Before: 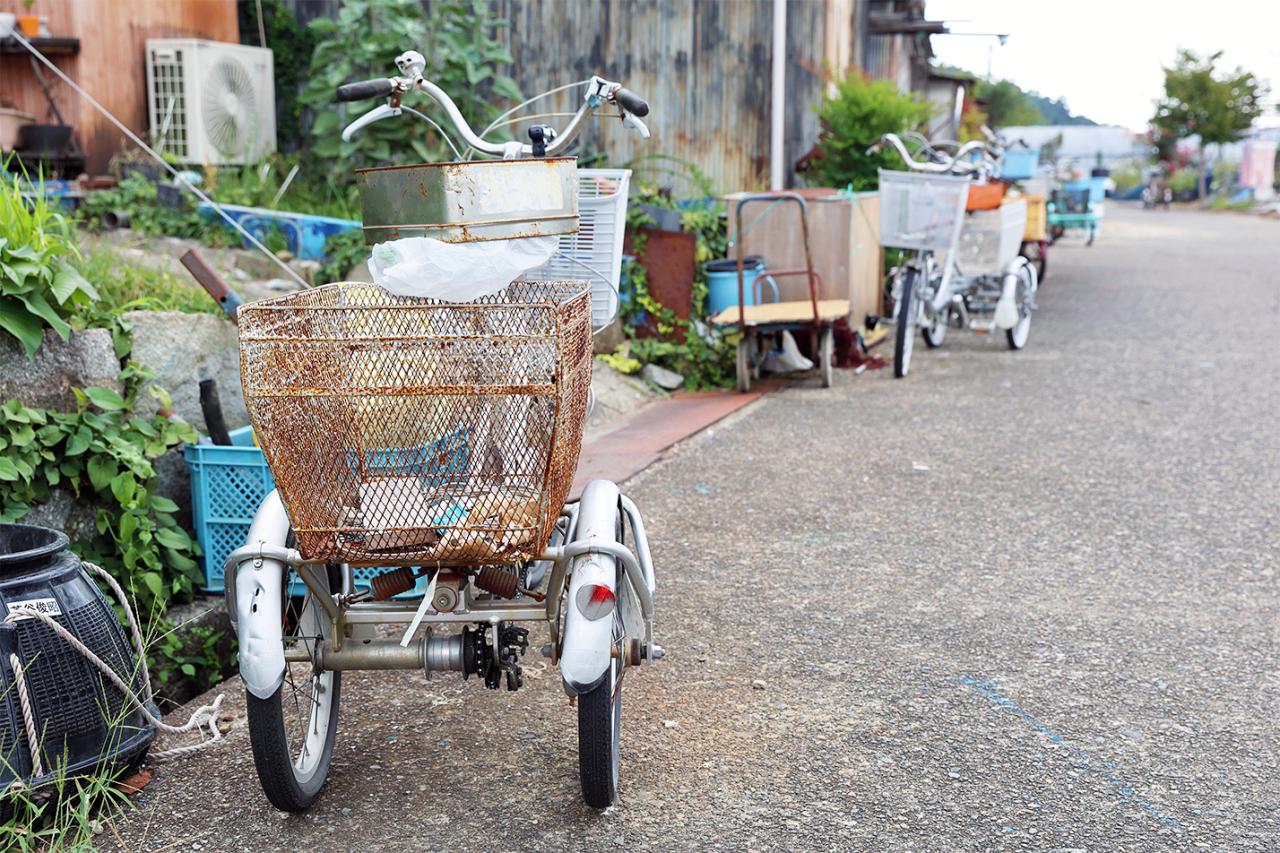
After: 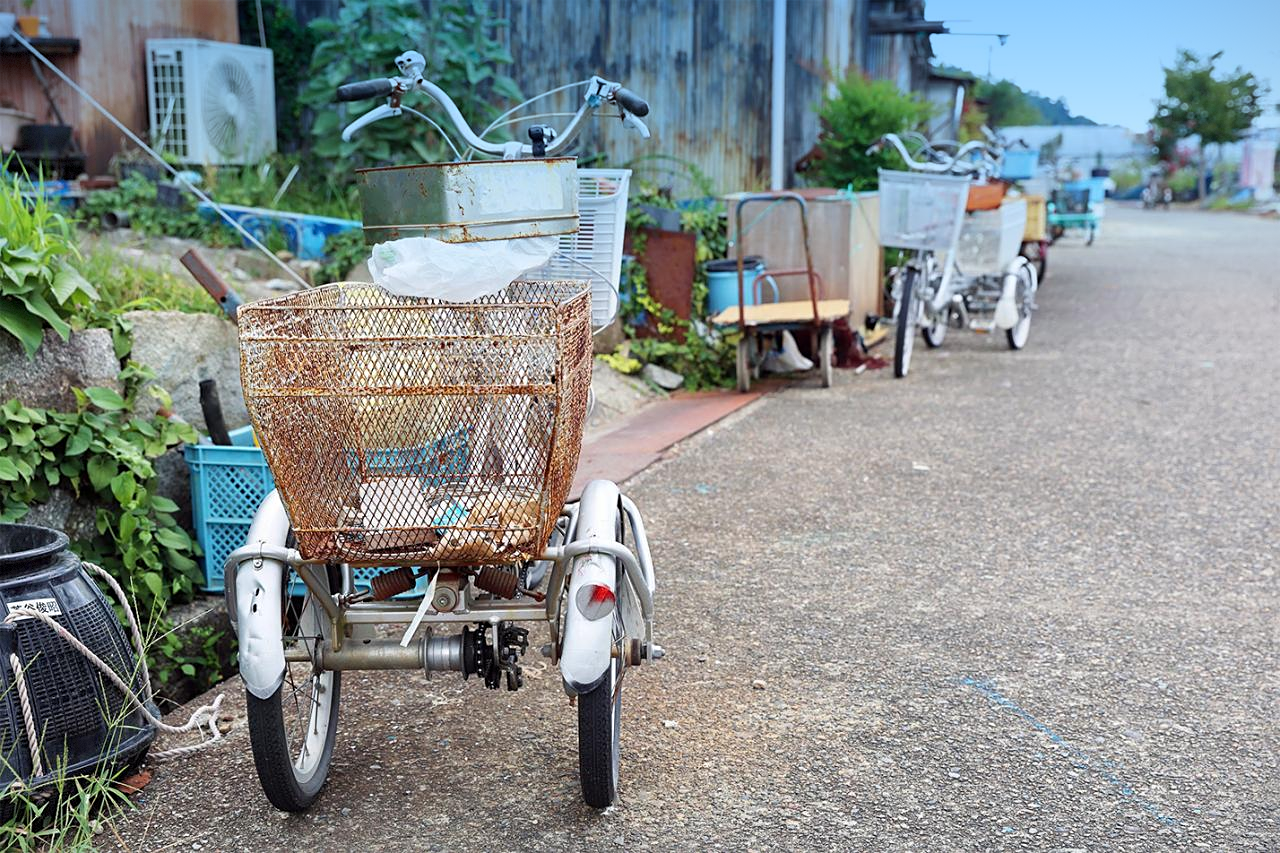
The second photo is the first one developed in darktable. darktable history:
graduated density: density 2.02 EV, hardness 44%, rotation 0.374°, offset 8.21, hue 208.8°, saturation 97%
sharpen: amount 0.2
vignetting: fall-off start 97.28%, fall-off radius 79%, brightness -0.462, saturation -0.3, width/height ratio 1.114, dithering 8-bit output, unbound false
